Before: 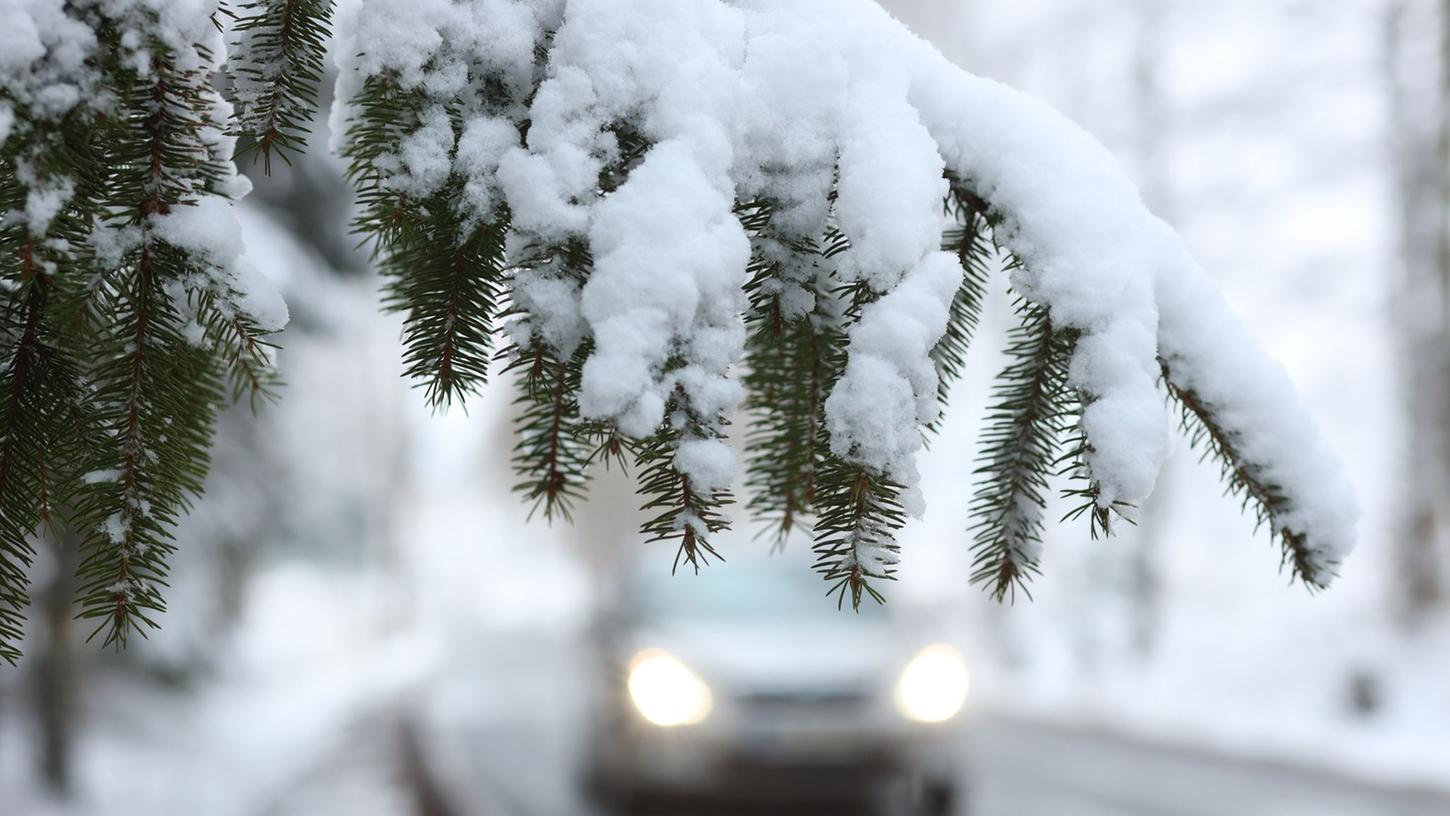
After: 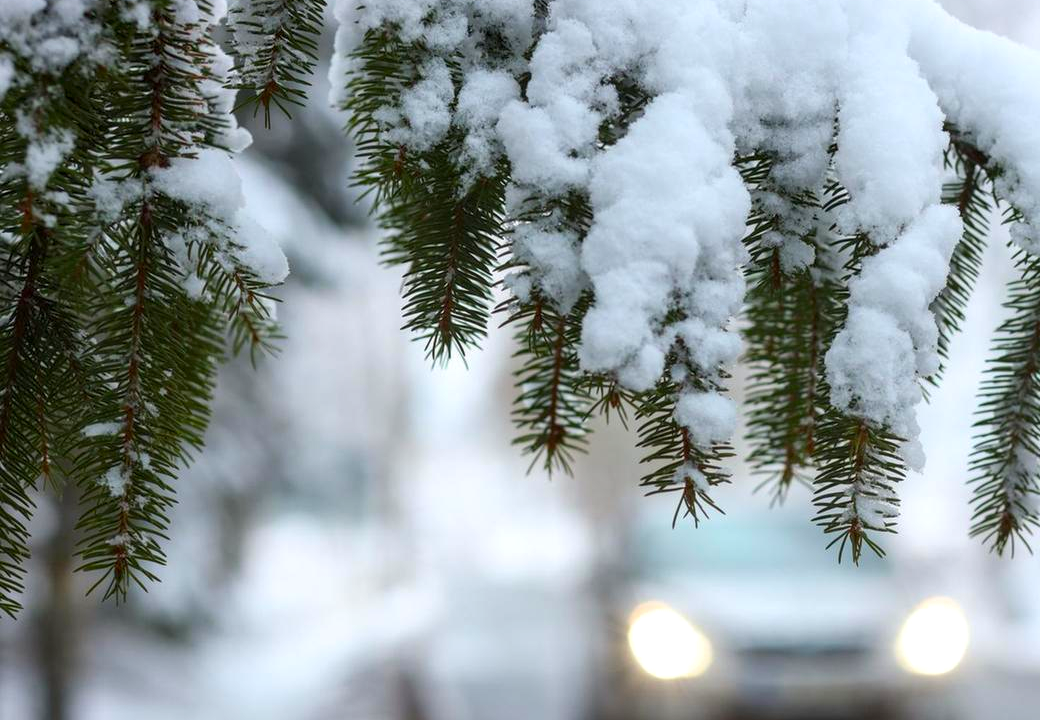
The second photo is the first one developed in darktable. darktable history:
local contrast: on, module defaults
crop: top 5.803%, right 27.864%, bottom 5.804%
color balance rgb: linear chroma grading › global chroma 15%, perceptual saturation grading › global saturation 30%
